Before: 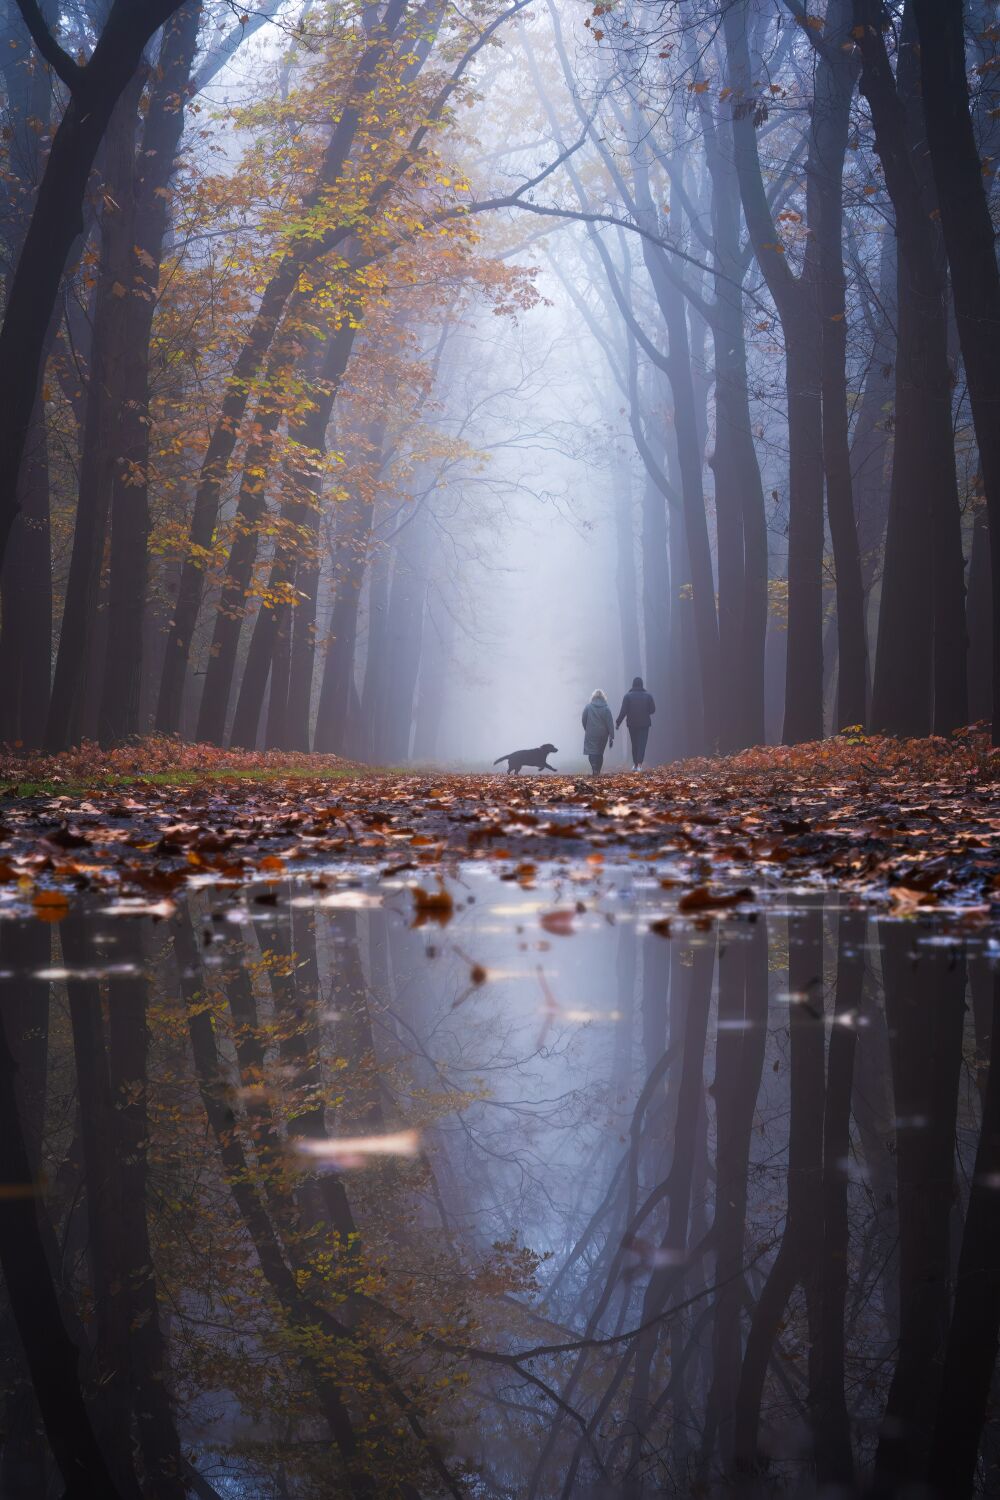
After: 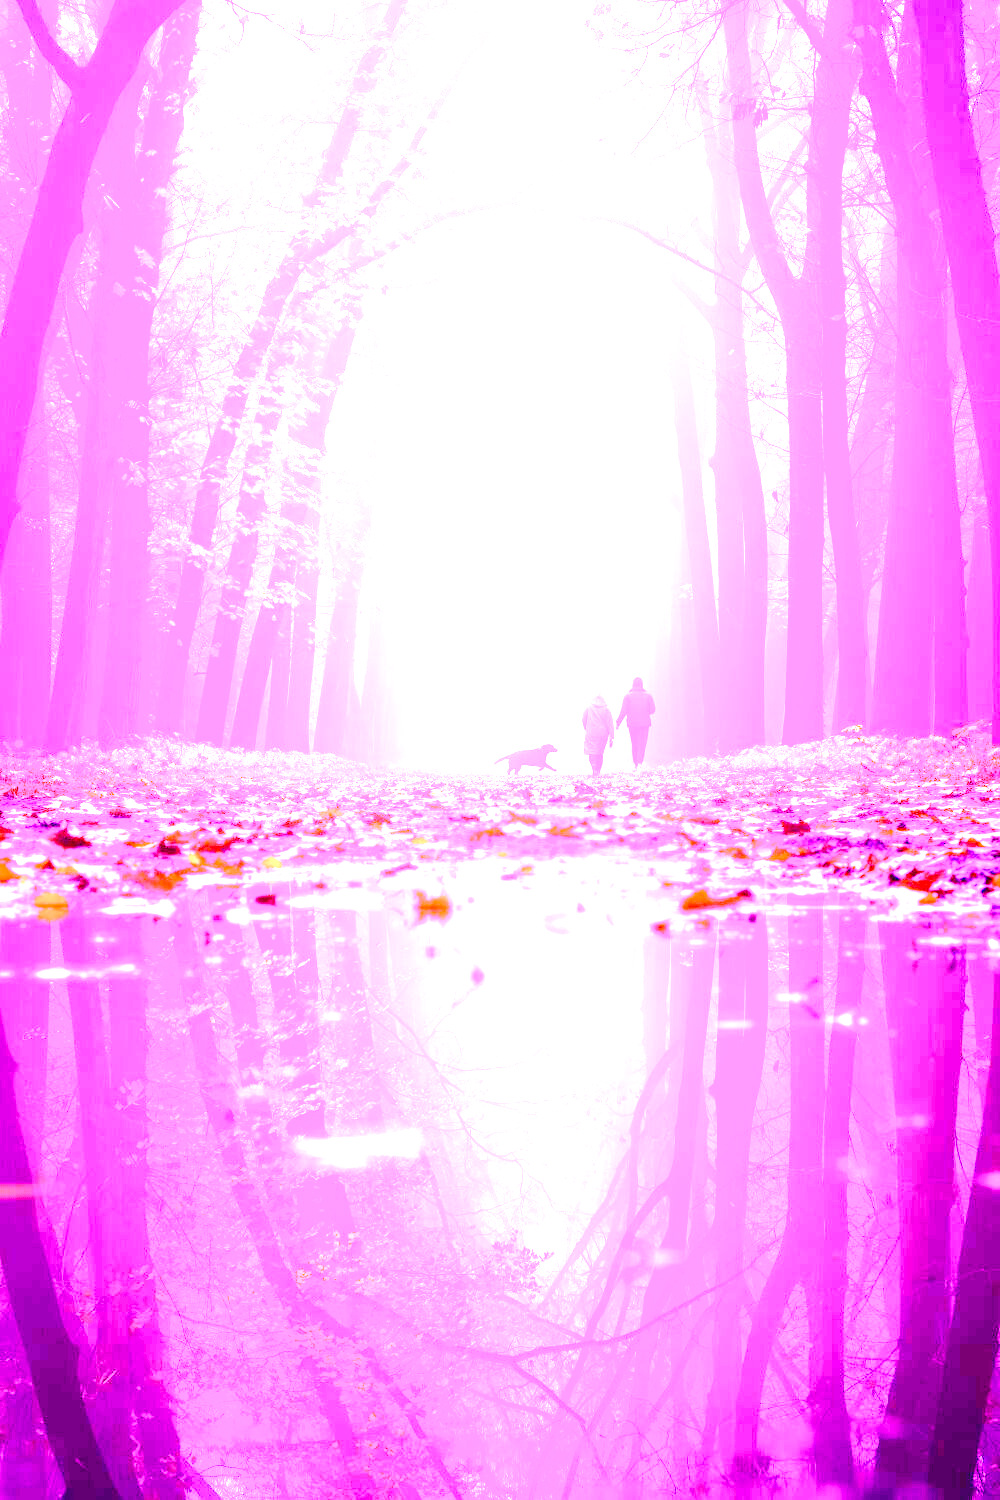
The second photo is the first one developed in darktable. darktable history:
white balance: red 8, blue 8
tone curve: curves: ch0 [(0, 0) (0.003, 0.042) (0.011, 0.043) (0.025, 0.047) (0.044, 0.059) (0.069, 0.07) (0.1, 0.085) (0.136, 0.107) (0.177, 0.139) (0.224, 0.185) (0.277, 0.258) (0.335, 0.34) (0.399, 0.434) (0.468, 0.526) (0.543, 0.623) (0.623, 0.709) (0.709, 0.794) (0.801, 0.866) (0.898, 0.919) (1, 1)], preserve colors none
